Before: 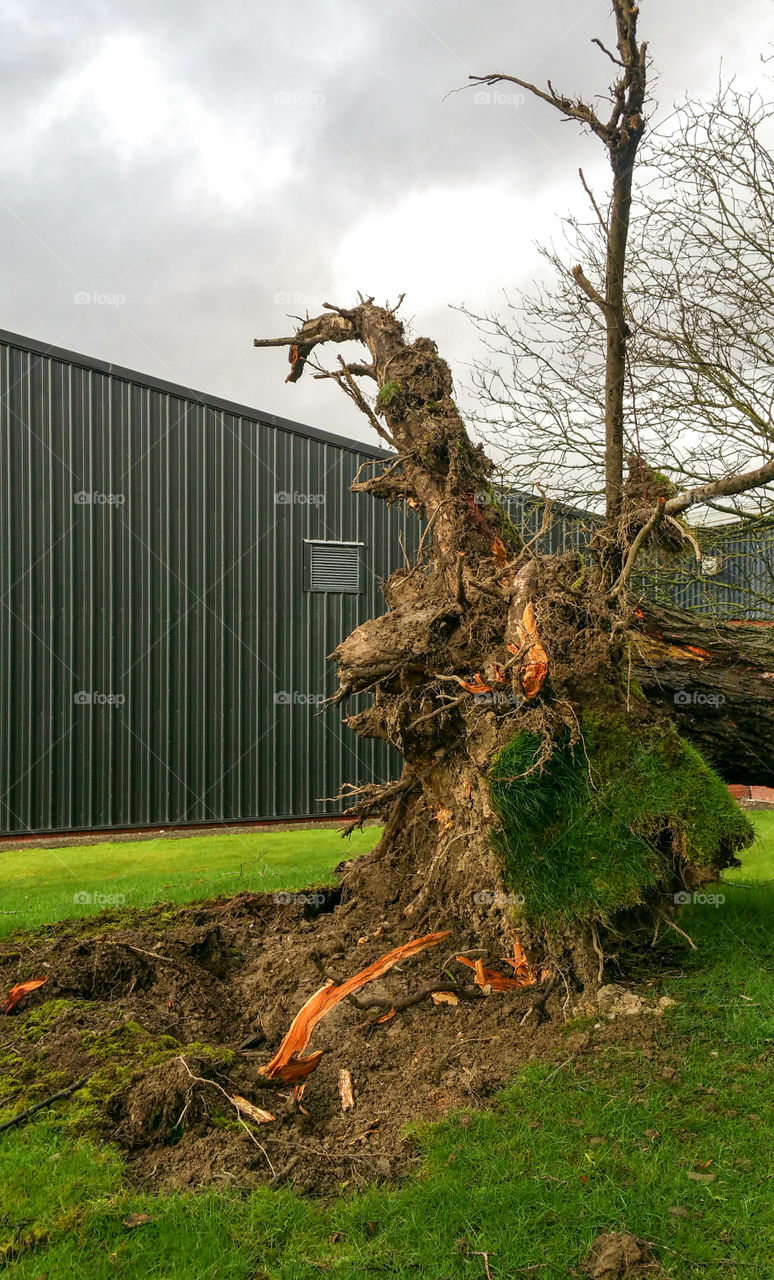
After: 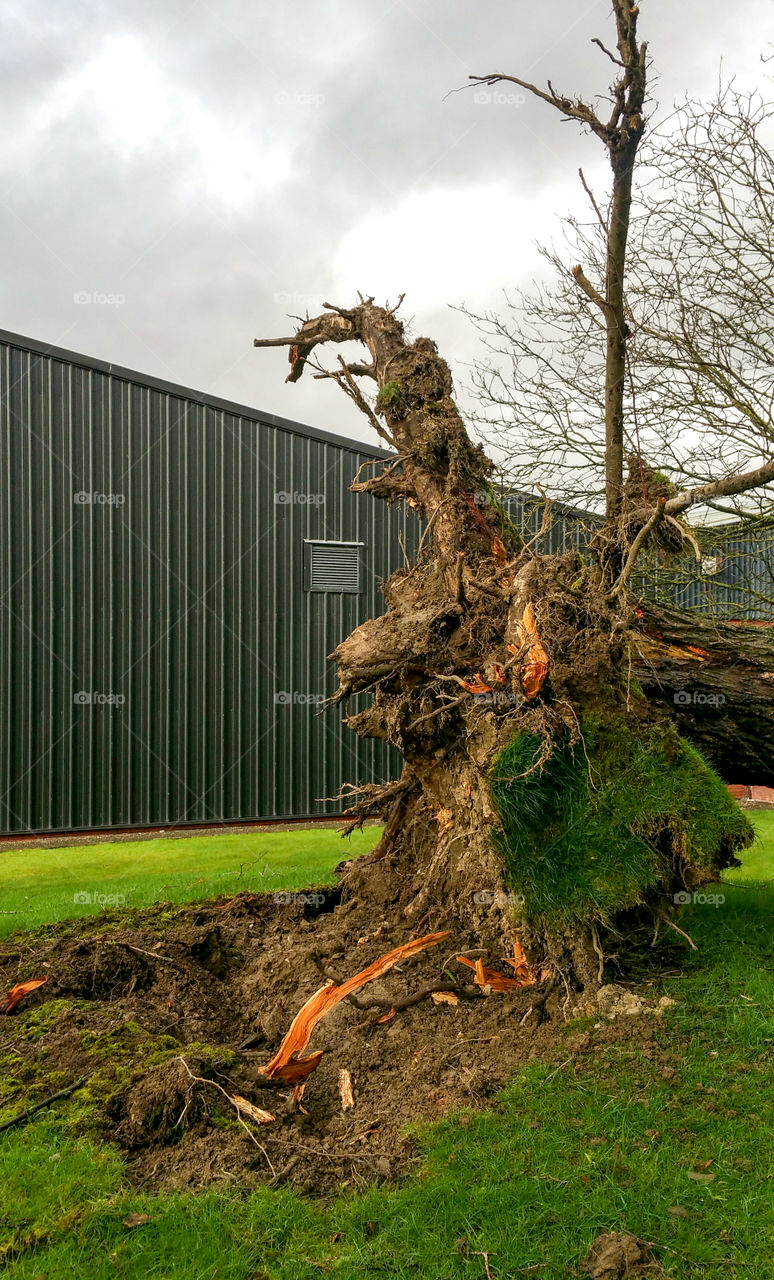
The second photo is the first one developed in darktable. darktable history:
exposure: black level correction 0.004, exposure 0.016 EV, compensate highlight preservation false
tone equalizer: on, module defaults
